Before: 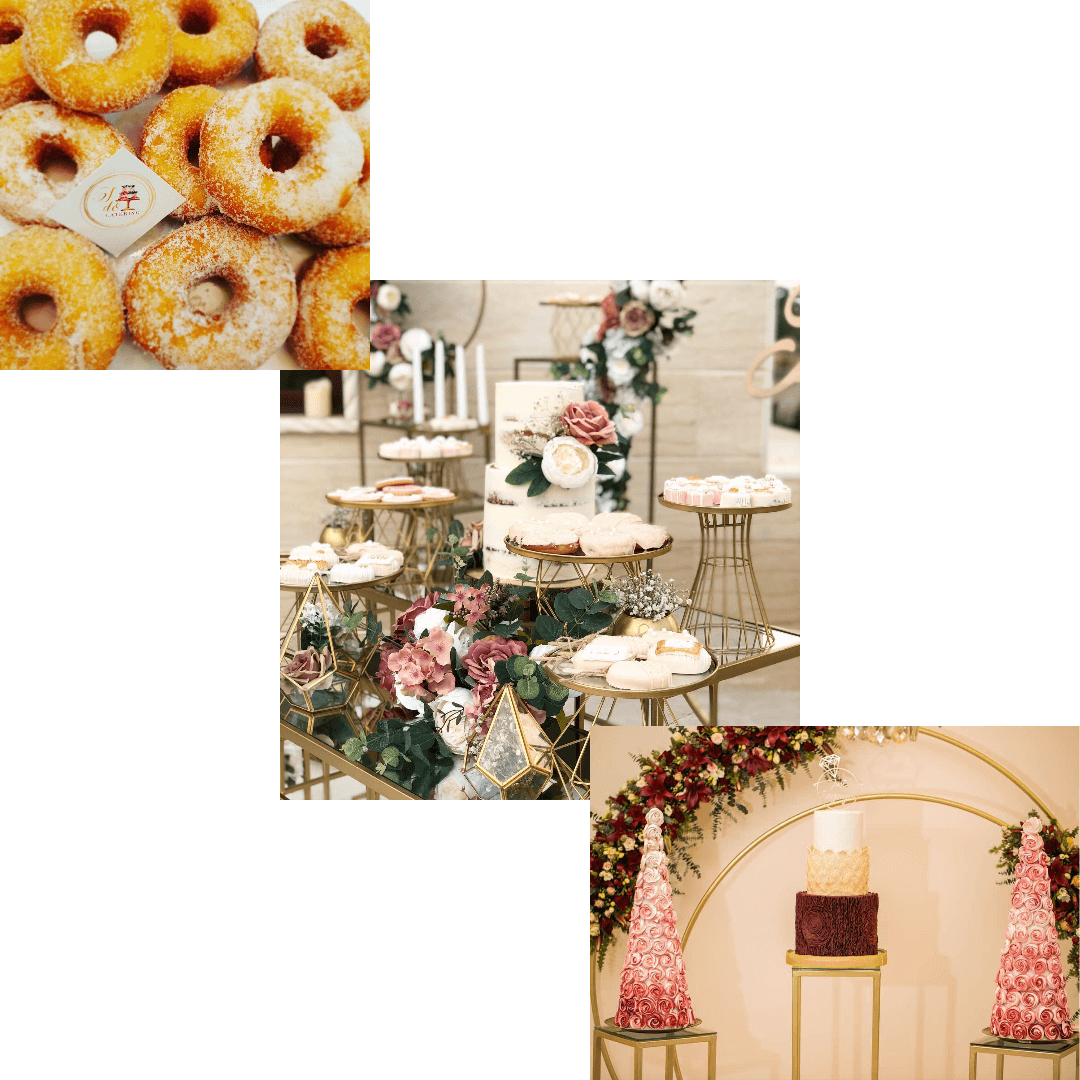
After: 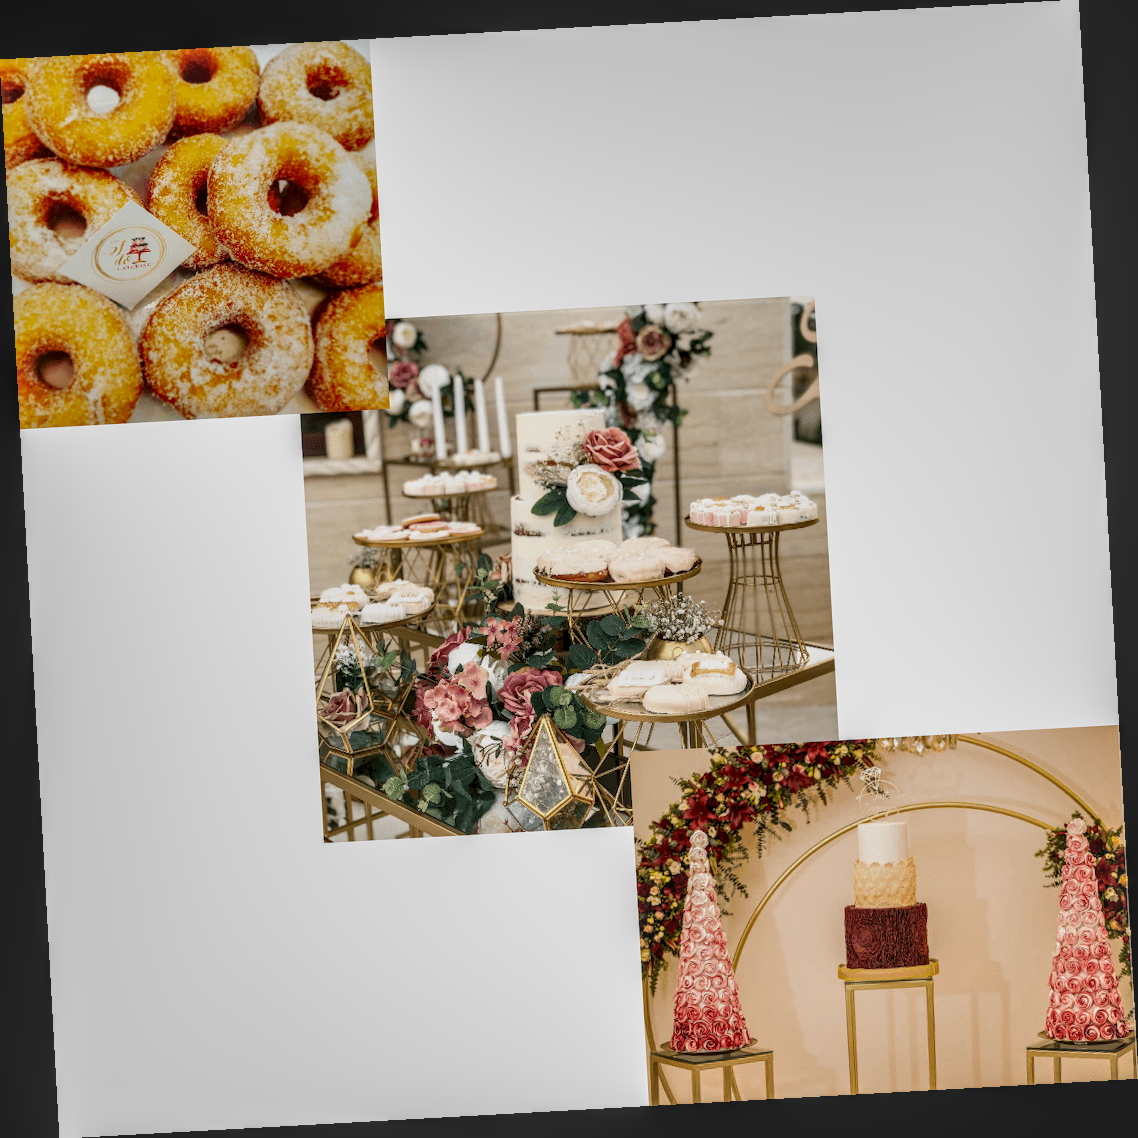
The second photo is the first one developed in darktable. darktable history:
rotate and perspective: rotation -3.18°, automatic cropping off
local contrast: highlights 0%, shadows 0%, detail 133%
